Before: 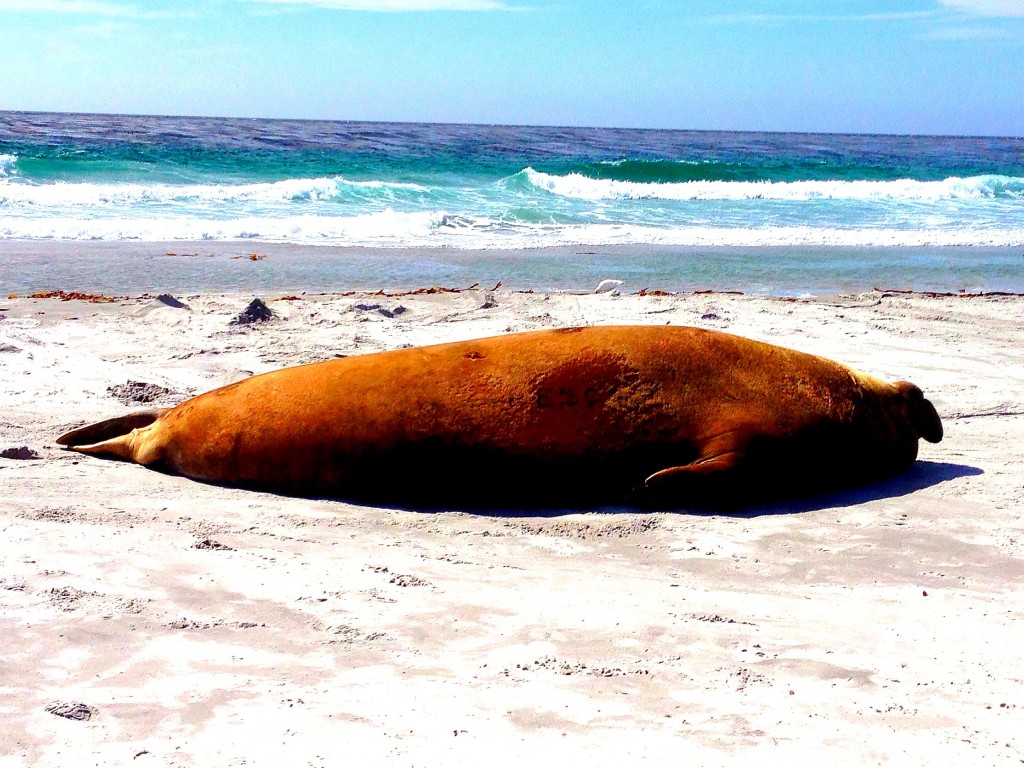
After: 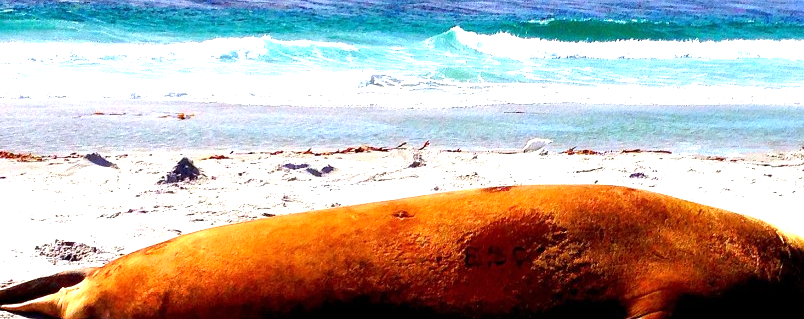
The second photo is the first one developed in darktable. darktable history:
crop: left 7.036%, top 18.398%, right 14.379%, bottom 40.043%
exposure: exposure 0.77 EV, compensate highlight preservation false
